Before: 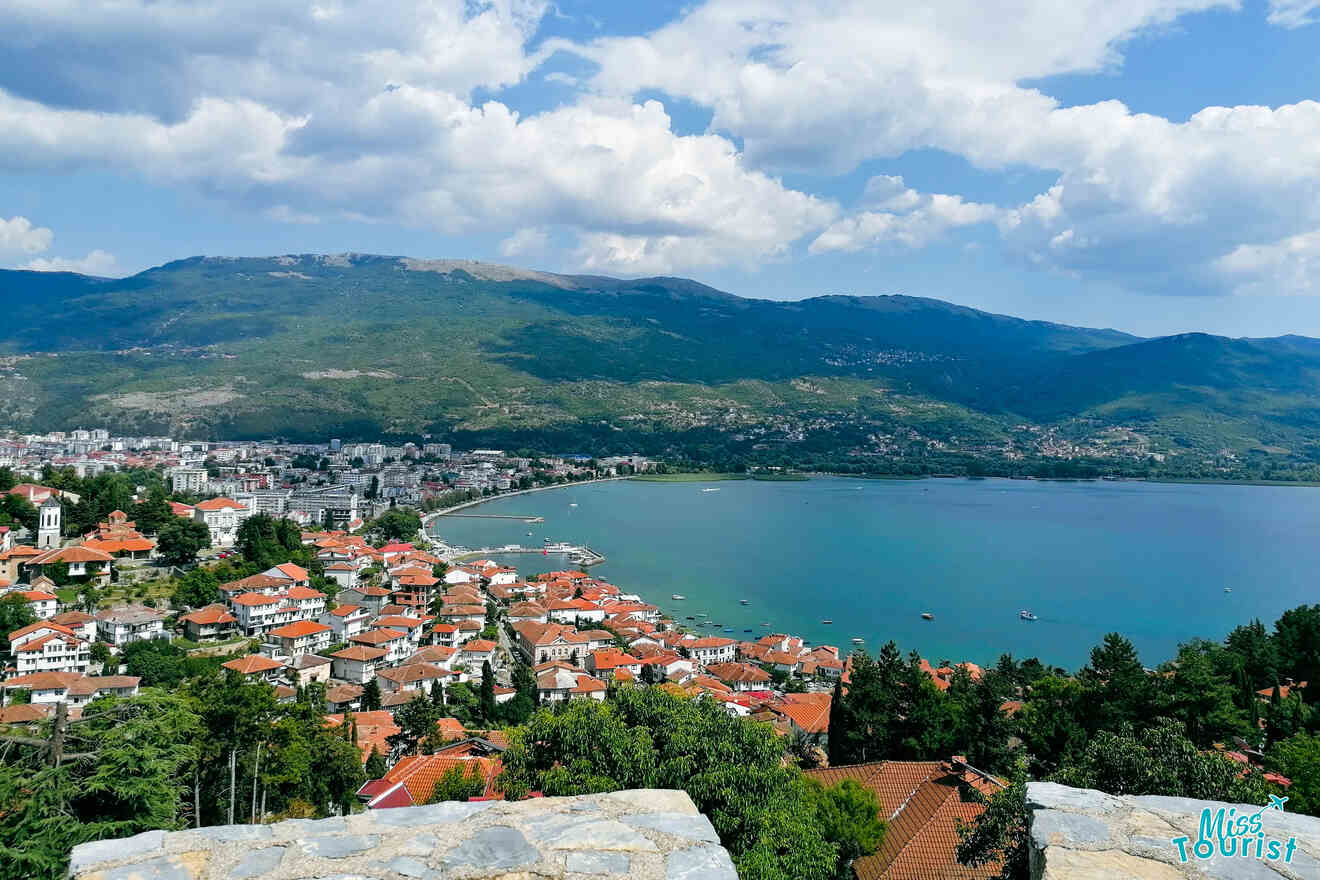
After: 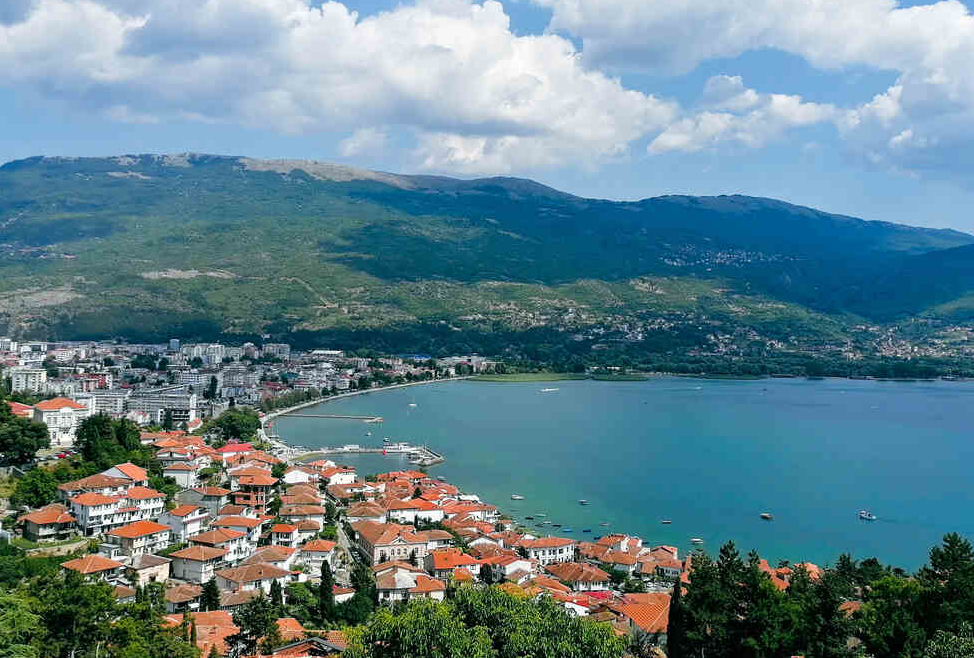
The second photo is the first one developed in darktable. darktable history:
crop and rotate: left 12.237%, top 11.402%, right 13.919%, bottom 13.724%
